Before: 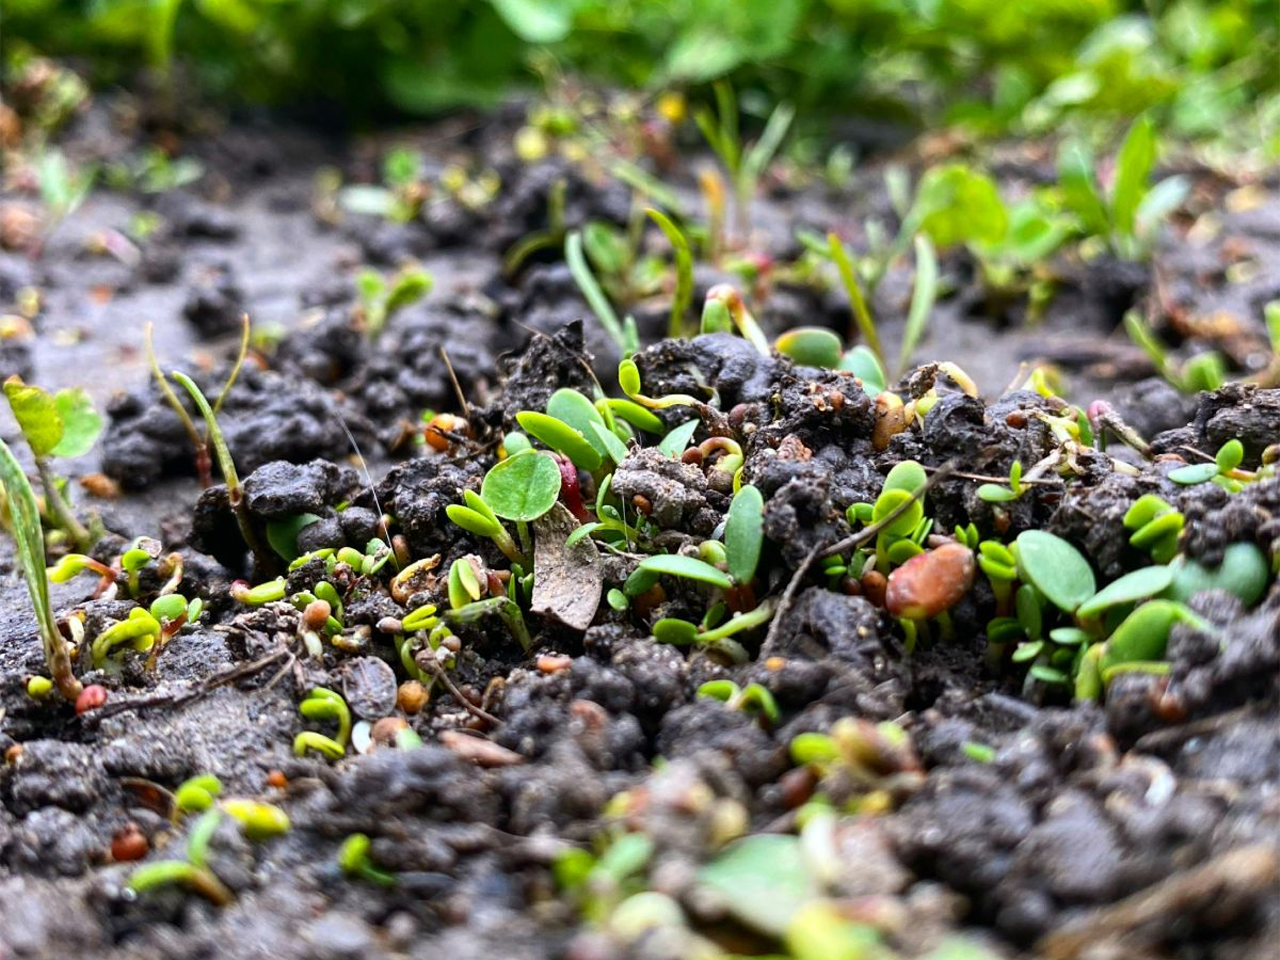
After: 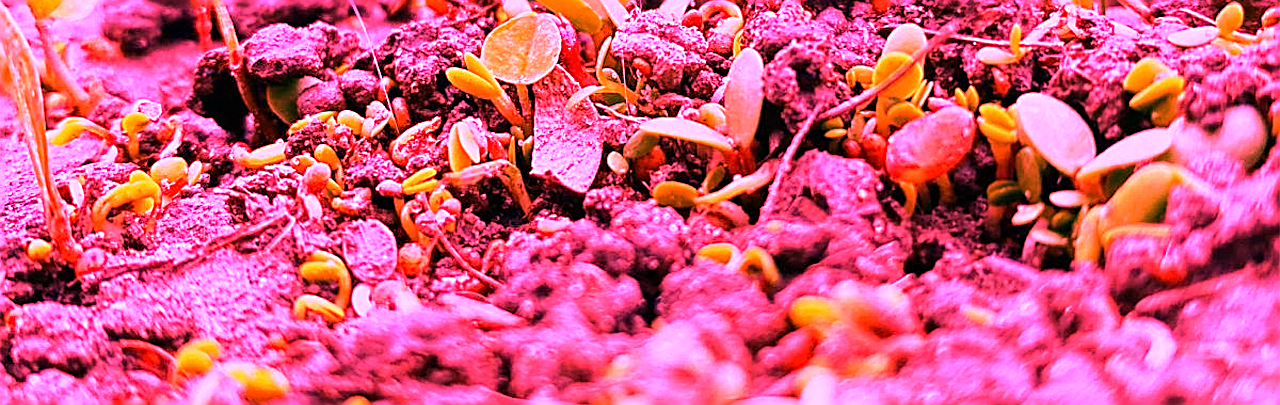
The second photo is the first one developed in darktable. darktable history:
crop: top 45.551%, bottom 12.262%
white balance: red 4.26, blue 1.802
sharpen: on, module defaults
tone equalizer: -8 EV -0.002 EV, -7 EV 0.005 EV, -6 EV -0.009 EV, -5 EV 0.011 EV, -4 EV -0.012 EV, -3 EV 0.007 EV, -2 EV -0.062 EV, -1 EV -0.293 EV, +0 EV -0.582 EV, smoothing diameter 2%, edges refinement/feathering 20, mask exposure compensation -1.57 EV, filter diffusion 5
